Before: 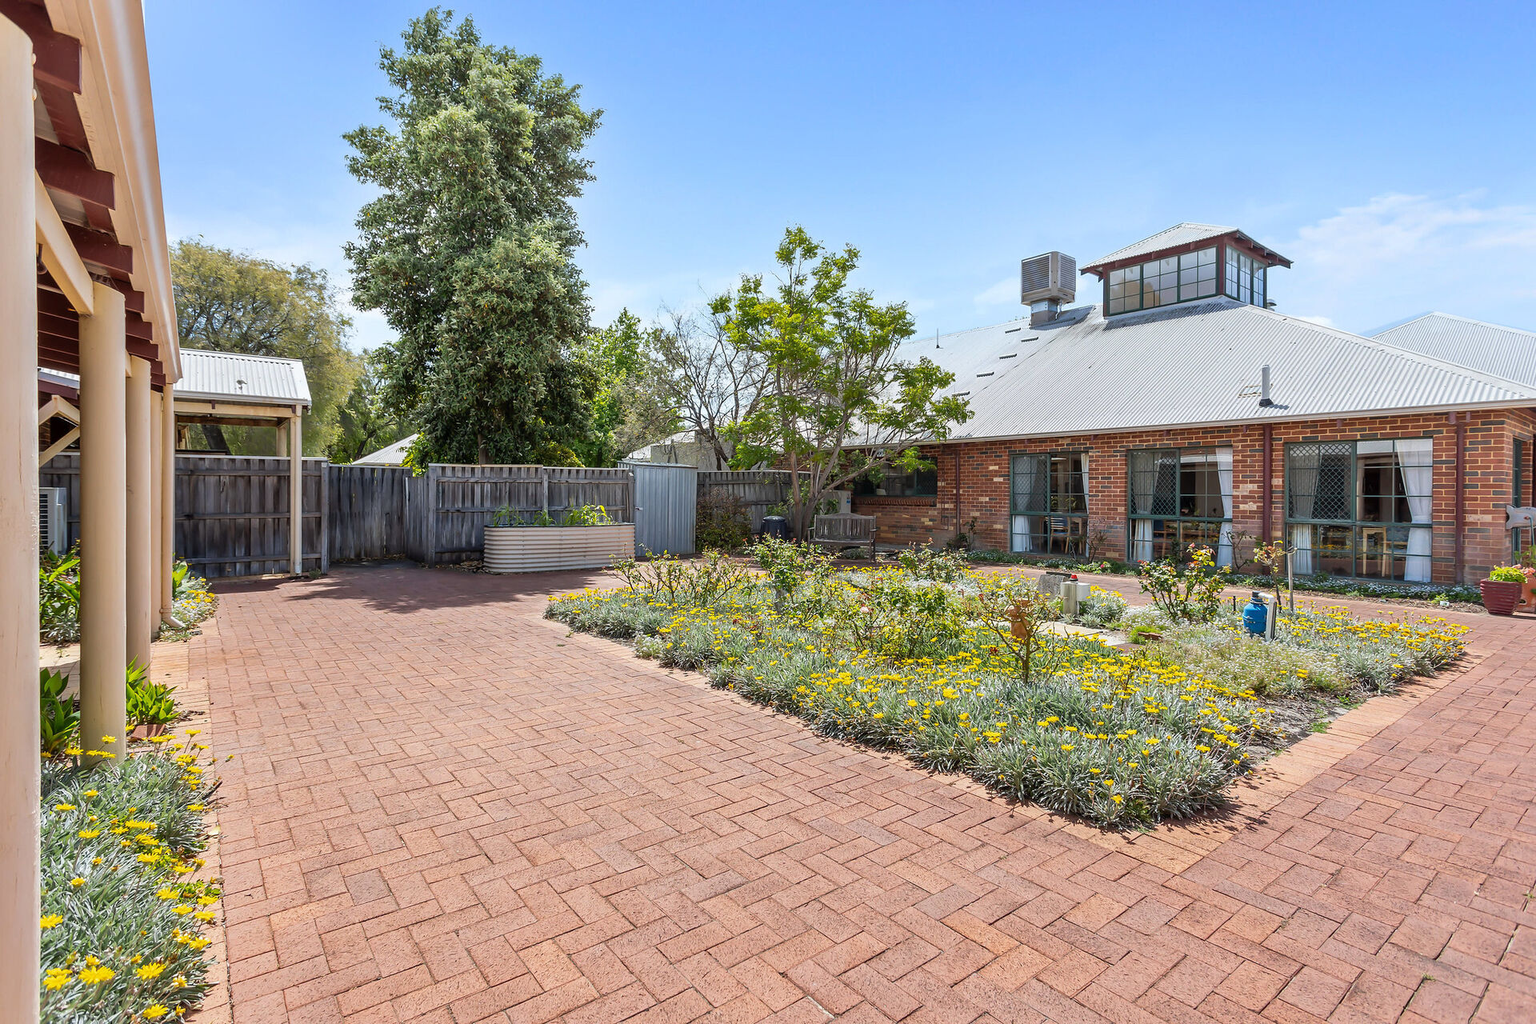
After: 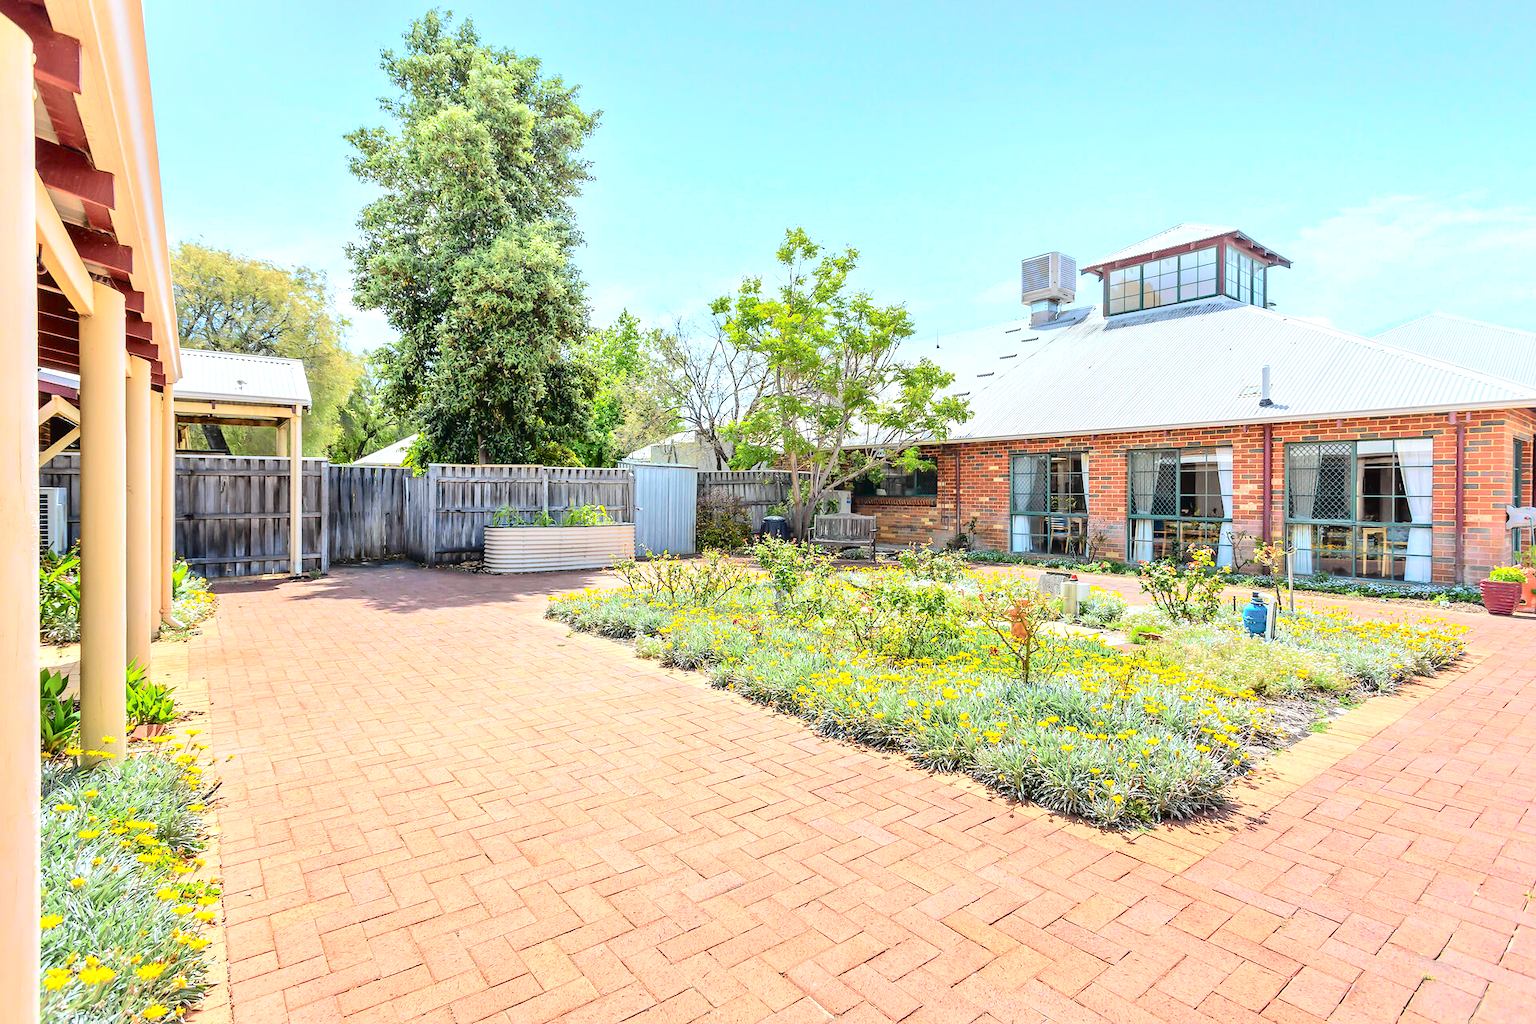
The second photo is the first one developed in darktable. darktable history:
tone curve: curves: ch0 [(0, 0.022) (0.114, 0.083) (0.281, 0.315) (0.447, 0.557) (0.588, 0.711) (0.786, 0.839) (0.999, 0.949)]; ch1 [(0, 0) (0.389, 0.352) (0.458, 0.433) (0.486, 0.474) (0.509, 0.505) (0.535, 0.53) (0.555, 0.557) (0.586, 0.622) (0.677, 0.724) (1, 1)]; ch2 [(0, 0) (0.369, 0.388) (0.449, 0.431) (0.501, 0.5) (0.528, 0.52) (0.561, 0.59) (0.697, 0.721) (1, 1)], color space Lab, independent channels, preserve colors none
exposure: exposure 1 EV, compensate highlight preservation false
